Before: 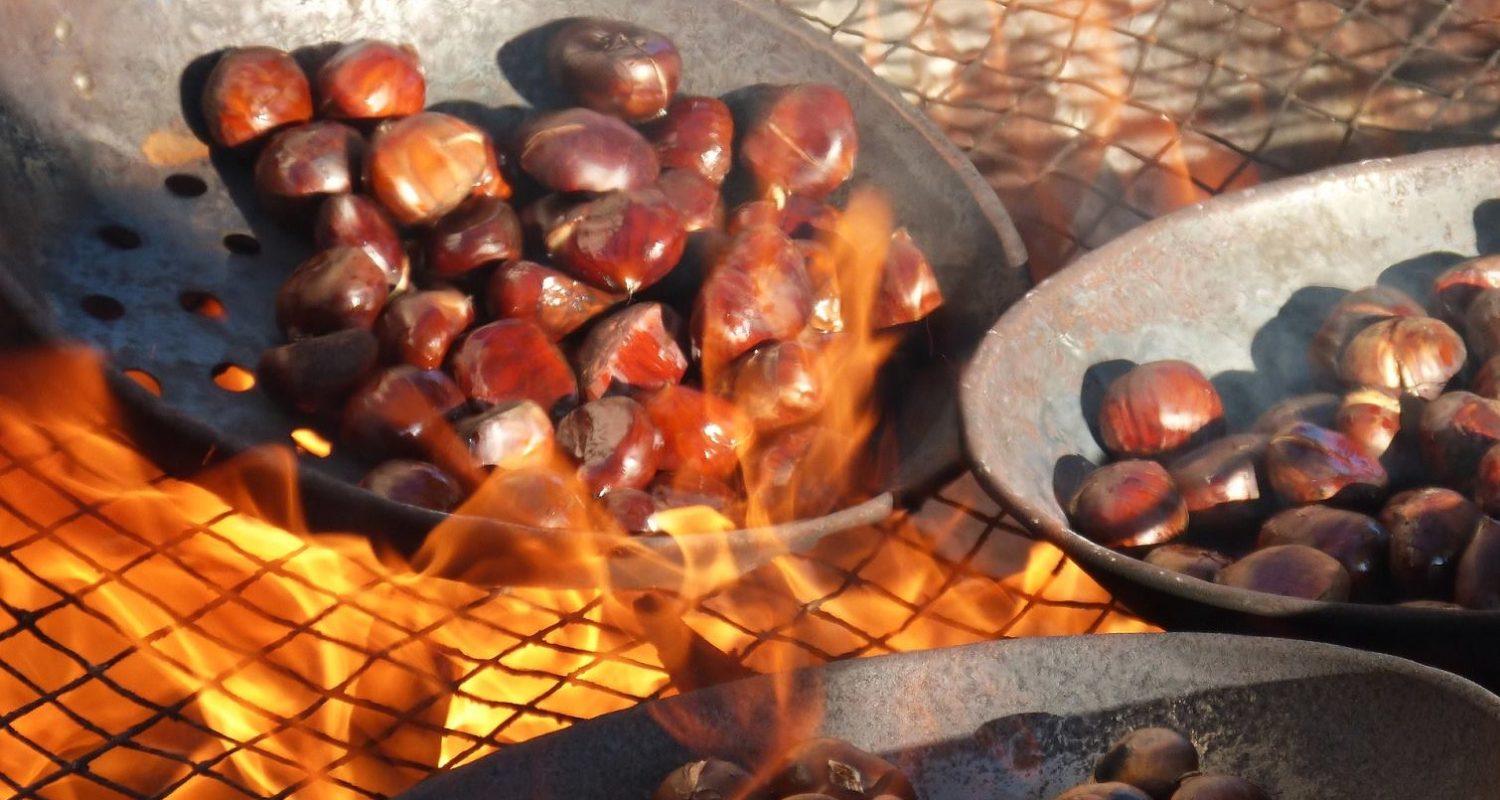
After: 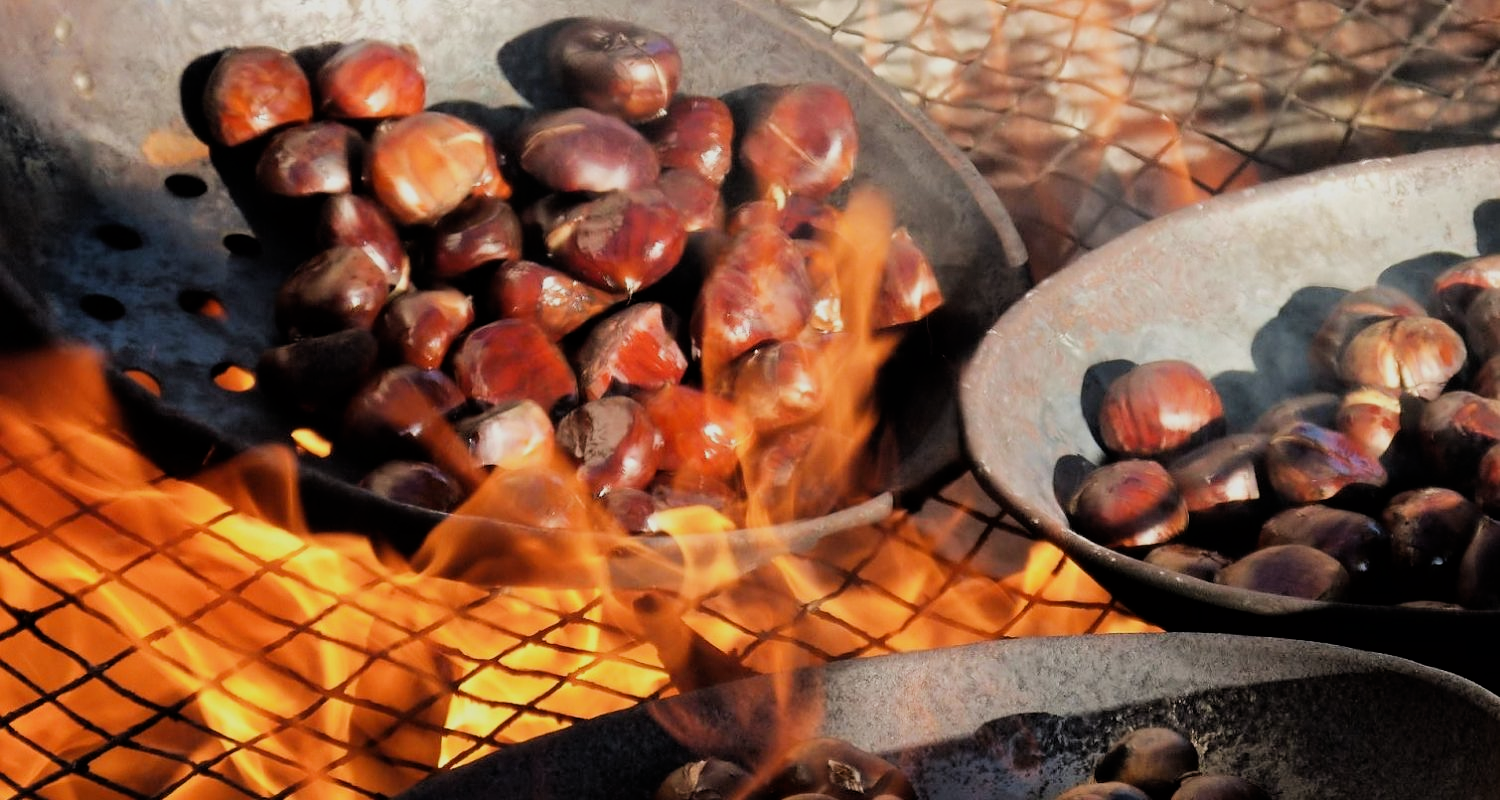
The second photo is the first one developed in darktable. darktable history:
filmic rgb: black relative exposure -5.04 EV, white relative exposure 3.98 EV, threshold 2.97 EV, hardness 2.88, contrast 1.189, enable highlight reconstruction true
sharpen: amount 0.216
tone equalizer: edges refinement/feathering 500, mask exposure compensation -1.57 EV, preserve details no
